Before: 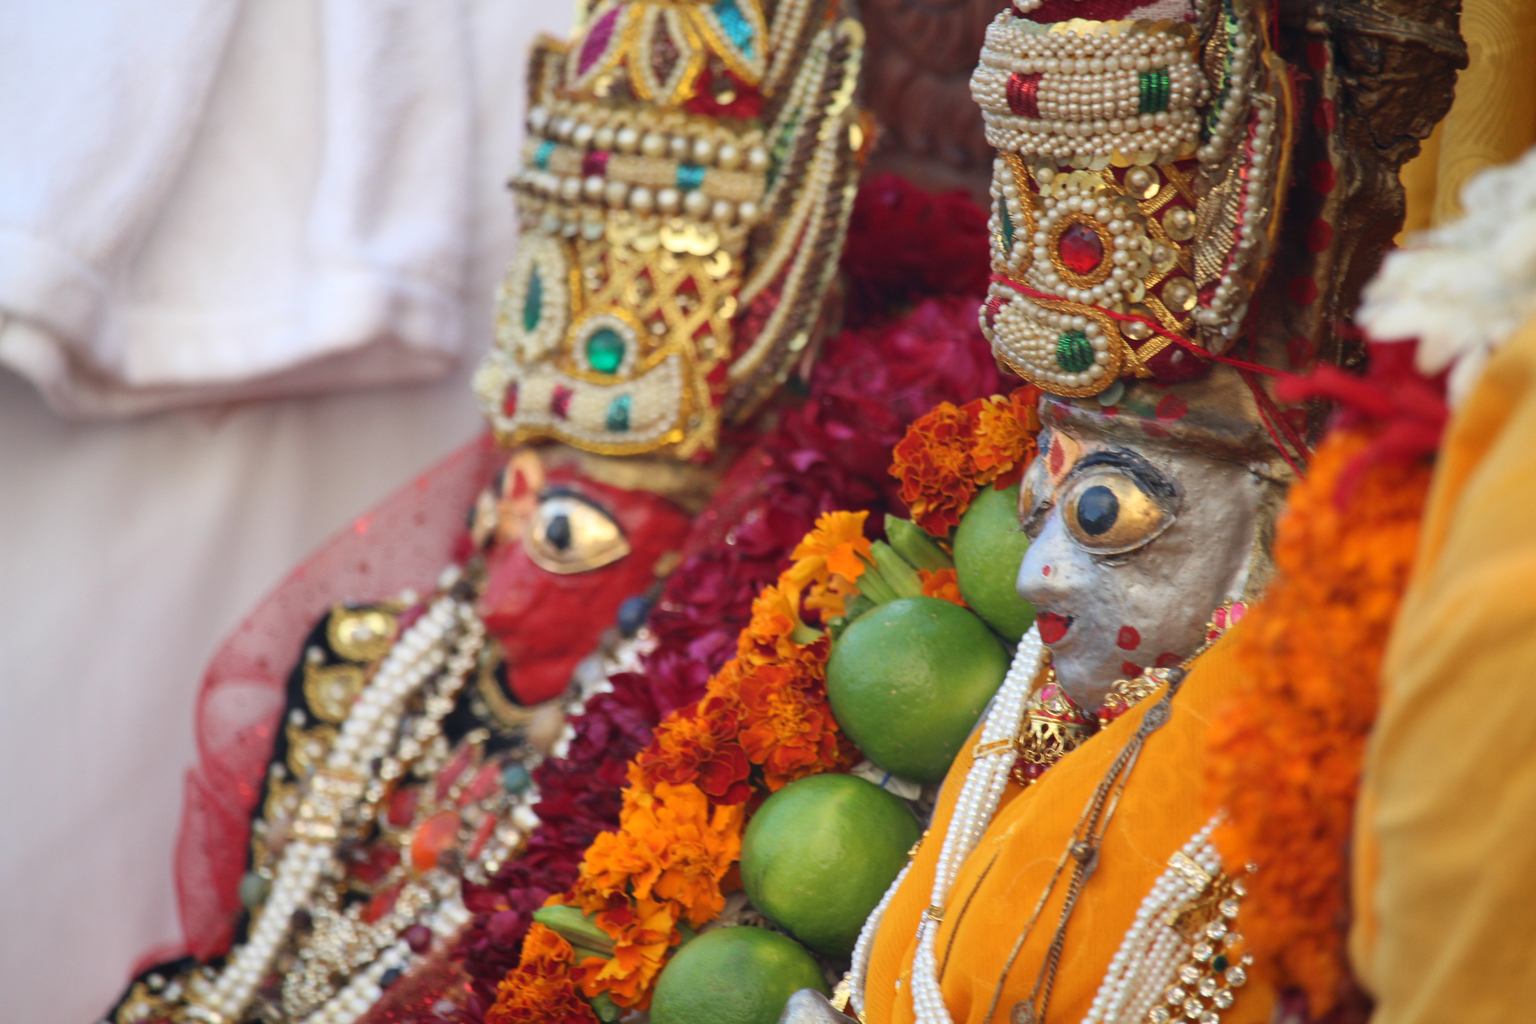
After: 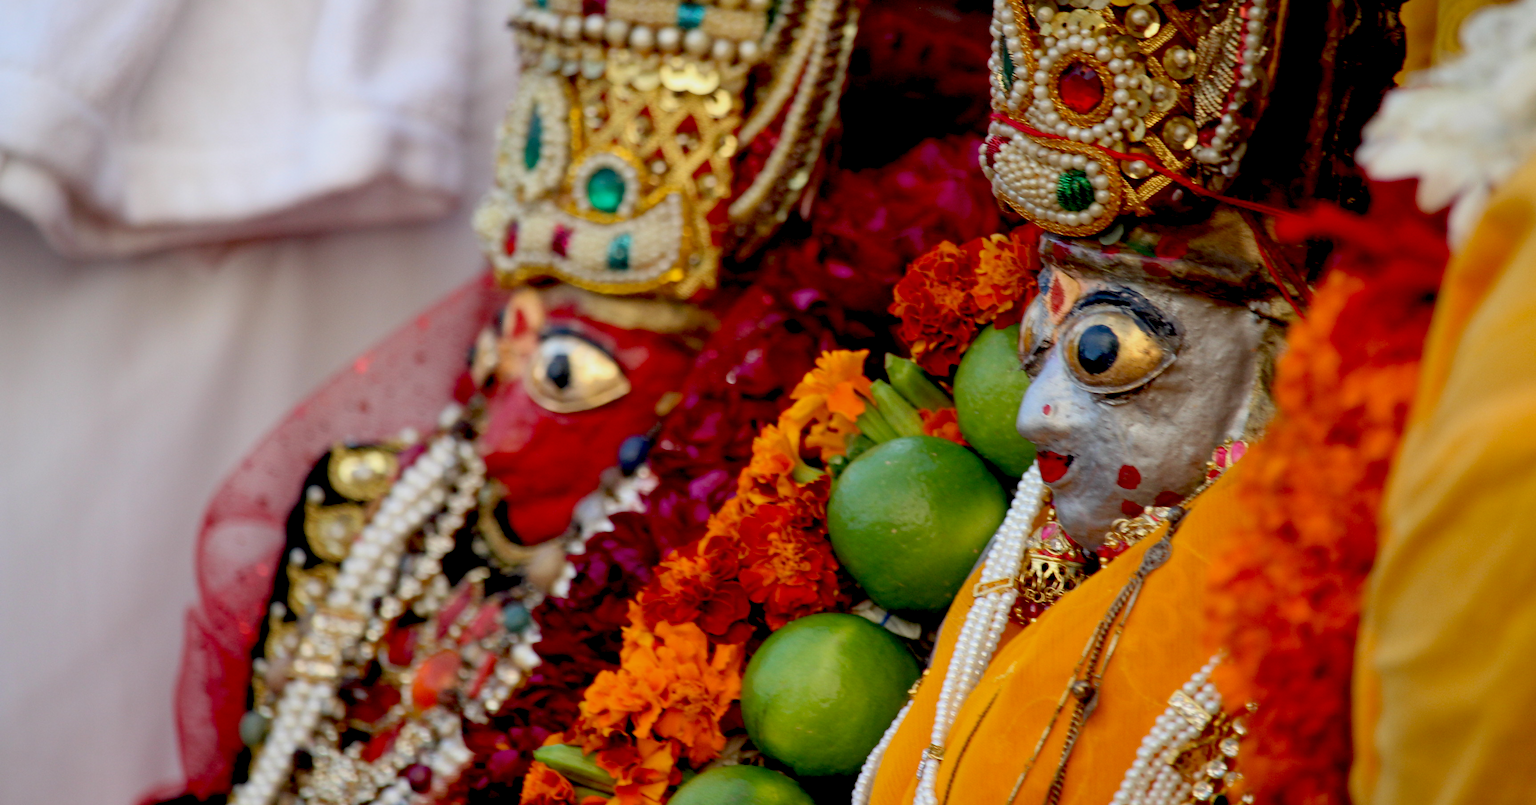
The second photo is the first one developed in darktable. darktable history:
exposure: black level correction 0.046, exposure -0.228 EV, compensate highlight preservation false
crop and rotate: top 15.774%, bottom 5.506%
